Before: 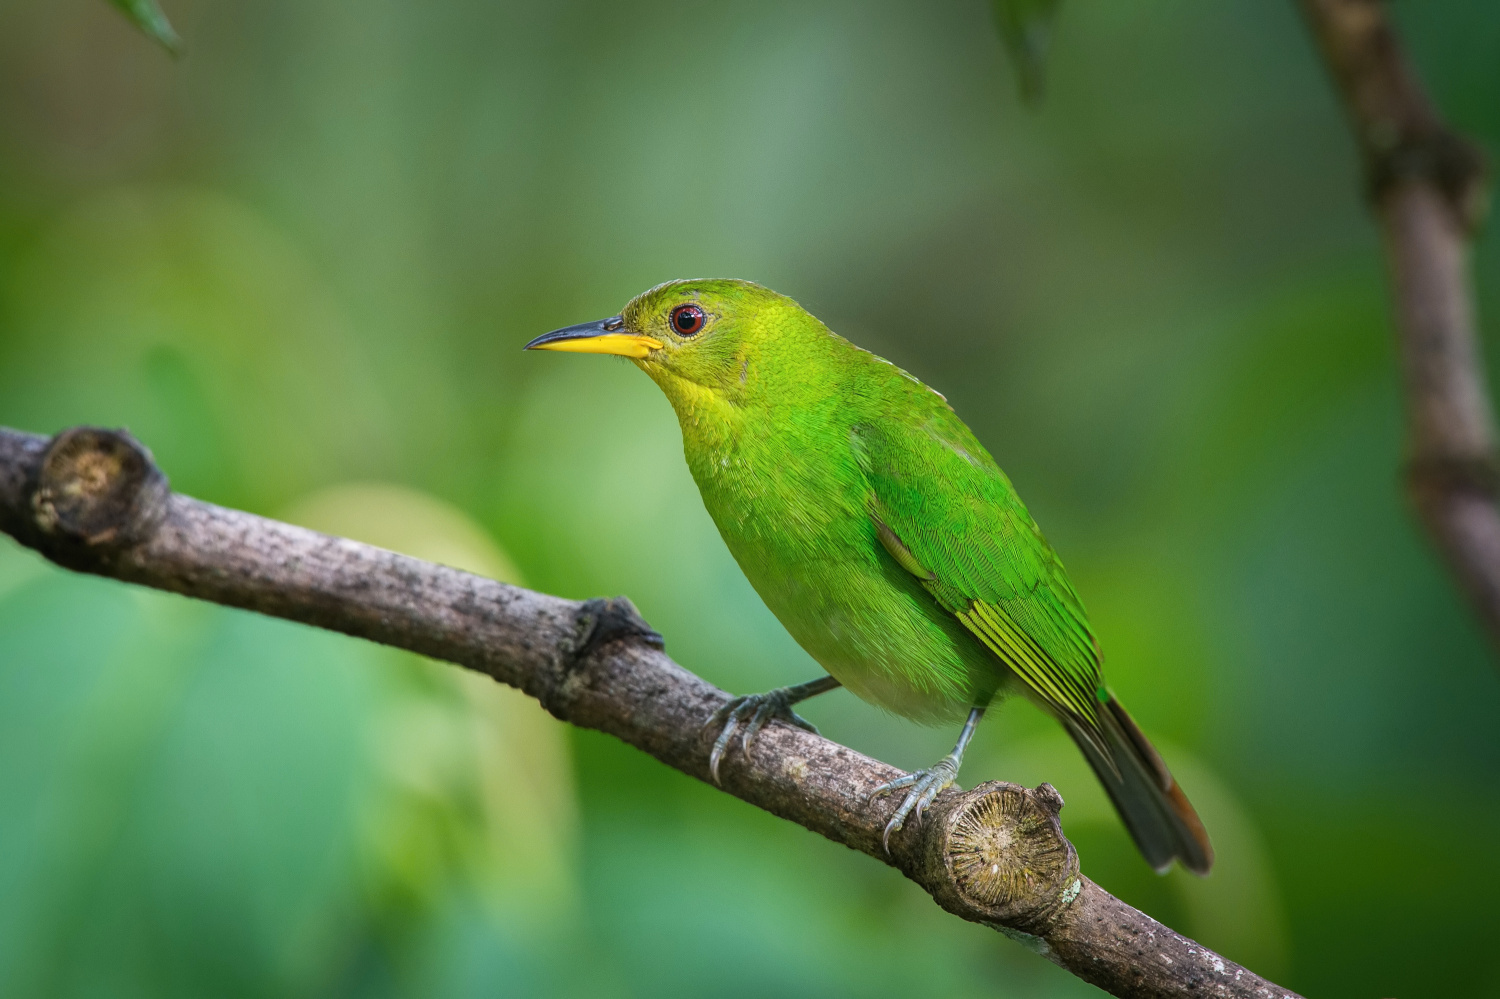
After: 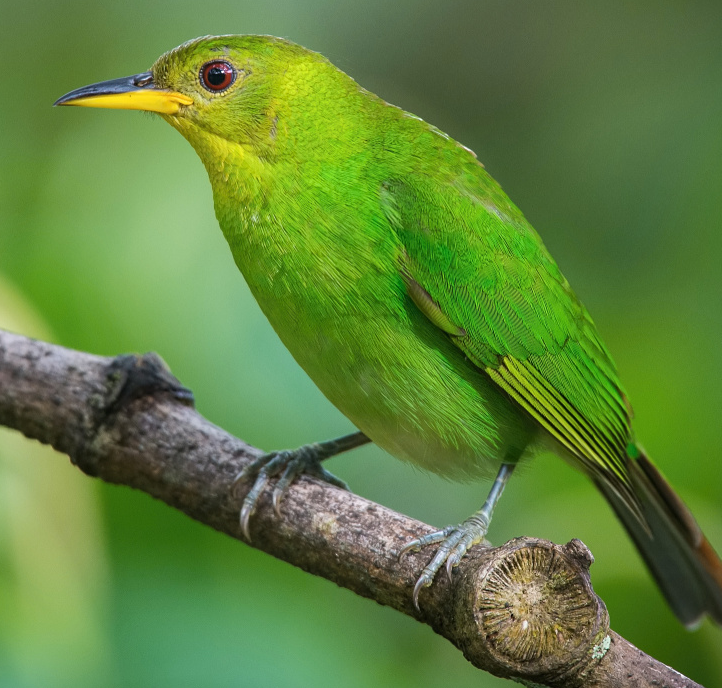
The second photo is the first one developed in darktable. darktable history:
sharpen: radius 5.366, amount 0.311, threshold 26.622
crop: left 31.382%, top 24.499%, right 20.447%, bottom 6.572%
